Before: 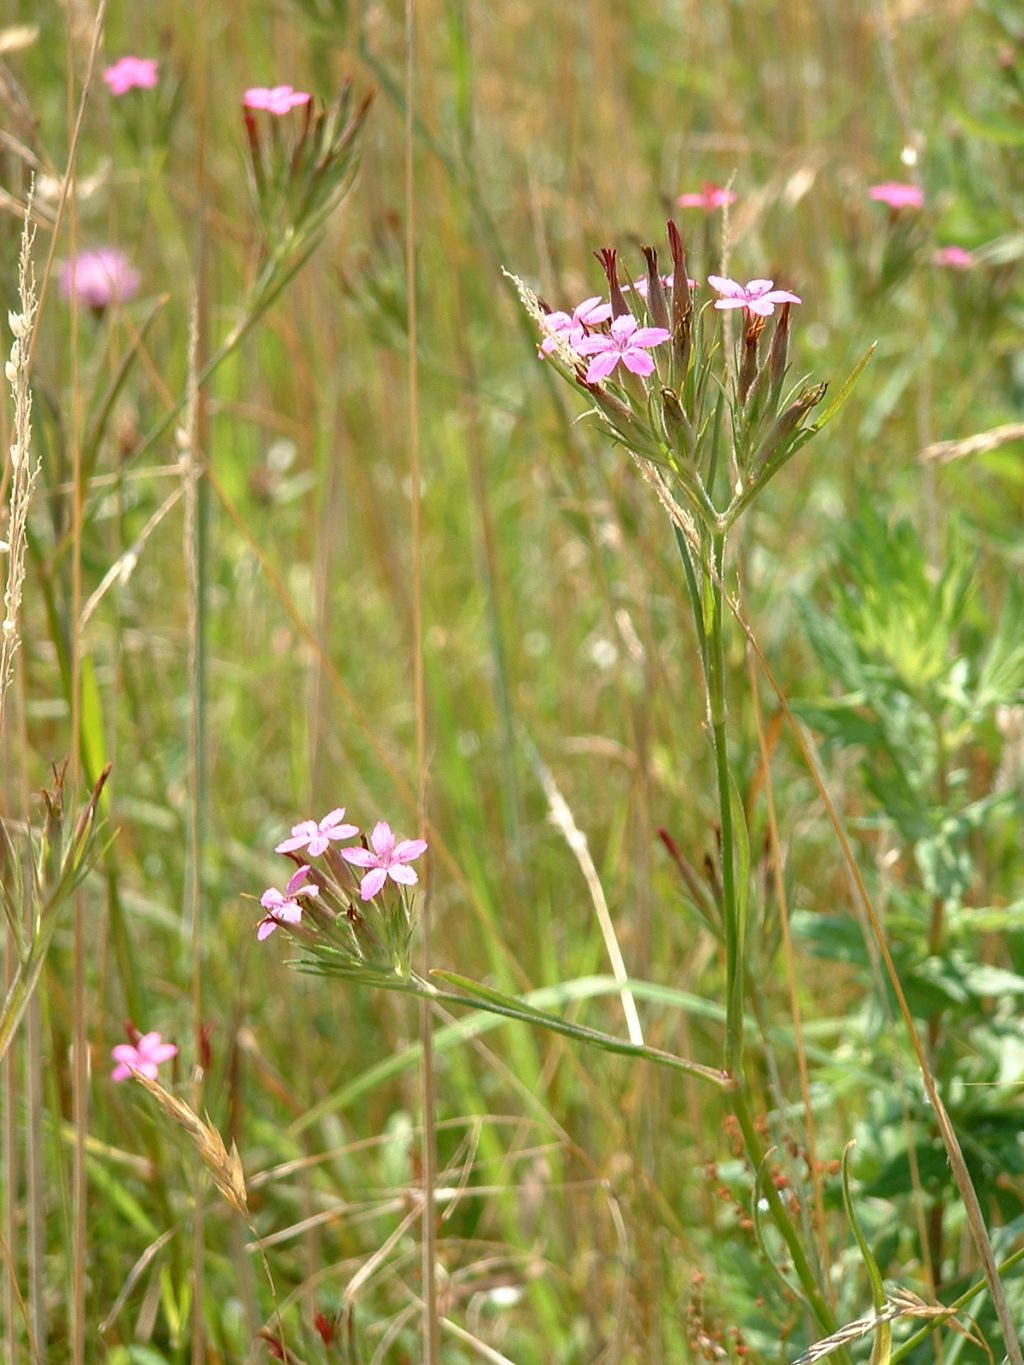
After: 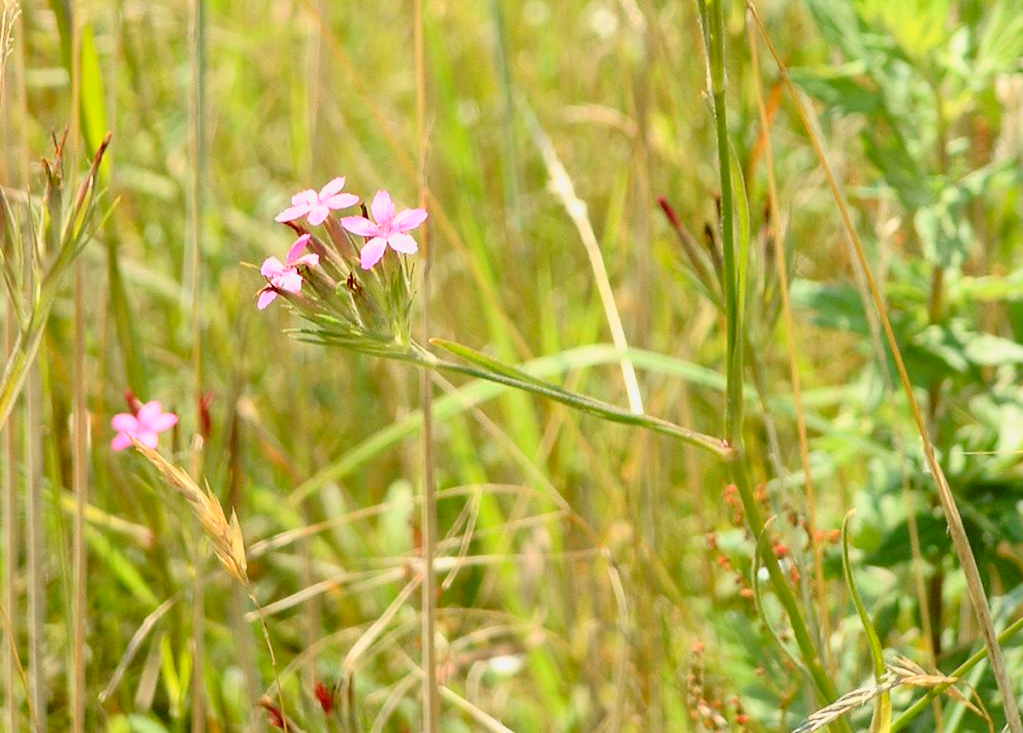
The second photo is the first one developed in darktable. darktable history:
crop and rotate: top 46.237%
tone curve: curves: ch0 [(0, 0.005) (0.103, 0.081) (0.196, 0.197) (0.391, 0.469) (0.491, 0.585) (0.638, 0.751) (0.822, 0.886) (0.997, 0.959)]; ch1 [(0, 0) (0.172, 0.123) (0.324, 0.253) (0.396, 0.388) (0.474, 0.479) (0.499, 0.498) (0.529, 0.528) (0.579, 0.614) (0.633, 0.677) (0.812, 0.856) (1, 1)]; ch2 [(0, 0) (0.411, 0.424) (0.459, 0.478) (0.5, 0.501) (0.517, 0.526) (0.553, 0.583) (0.609, 0.646) (0.708, 0.768) (0.839, 0.916) (1, 1)], color space Lab, independent channels, preserve colors none
